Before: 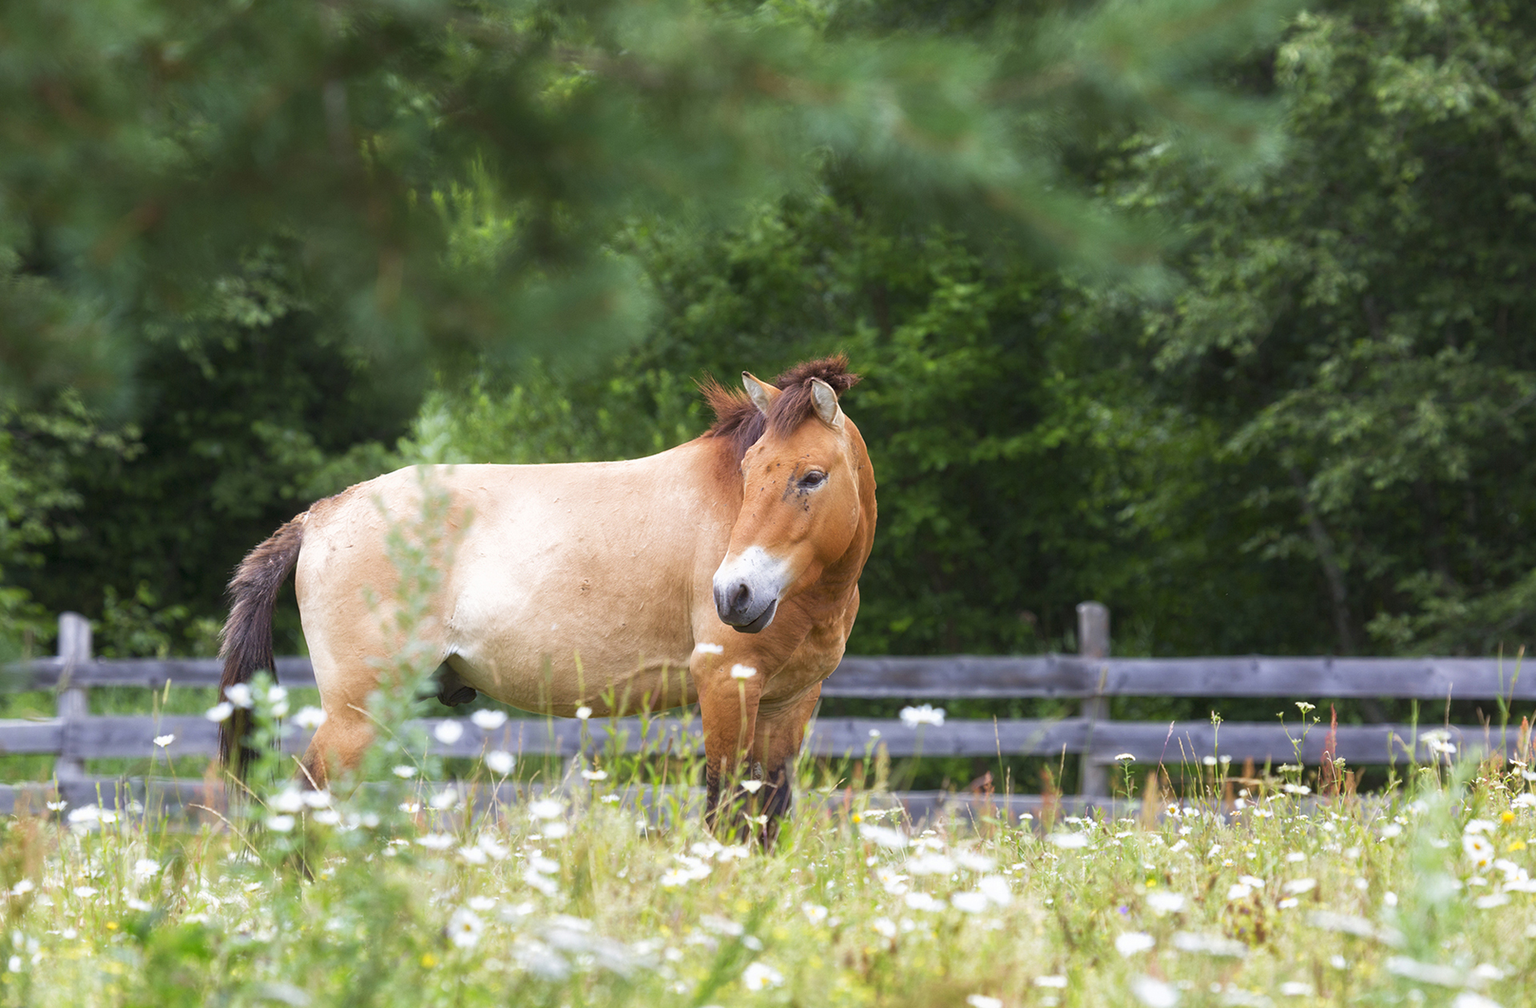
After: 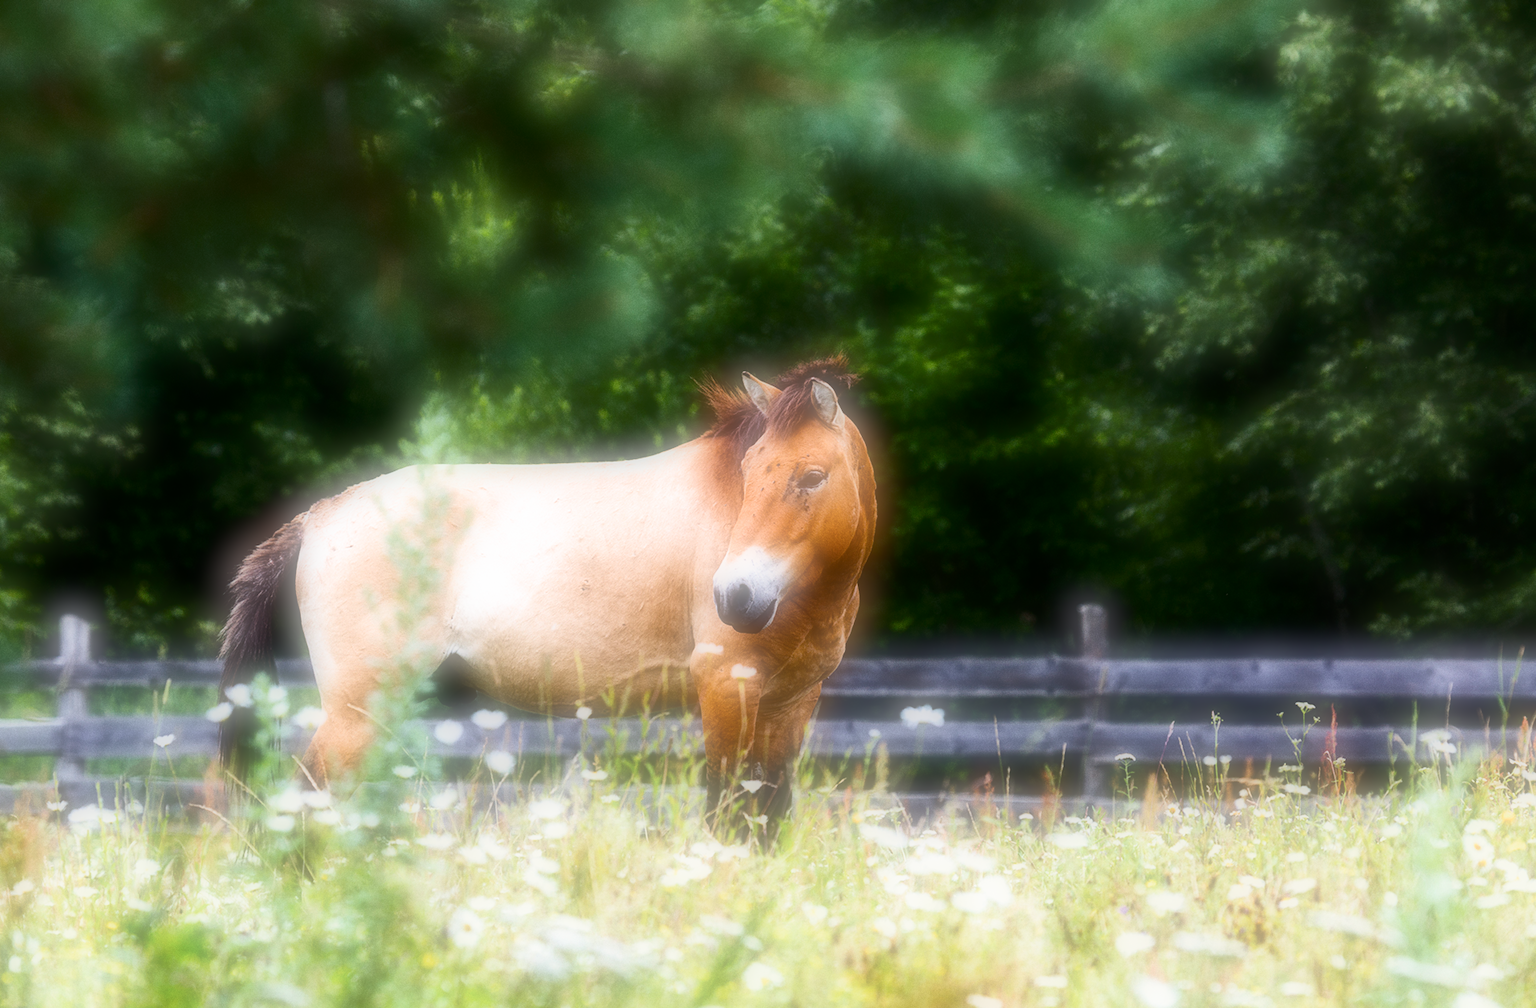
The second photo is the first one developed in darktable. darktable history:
soften: on, module defaults
grain: strength 26%
filmic rgb: black relative exposure -12 EV, white relative exposure 2.8 EV, threshold 3 EV, target black luminance 0%, hardness 8.06, latitude 70.41%, contrast 1.14, highlights saturation mix 10%, shadows ↔ highlights balance -0.388%, color science v4 (2020), iterations of high-quality reconstruction 10, contrast in shadows soft, contrast in highlights soft, enable highlight reconstruction true
haze removal: strength 0.29, distance 0.25, compatibility mode true, adaptive false
contrast brightness saturation: contrast 0.25, saturation -0.31
